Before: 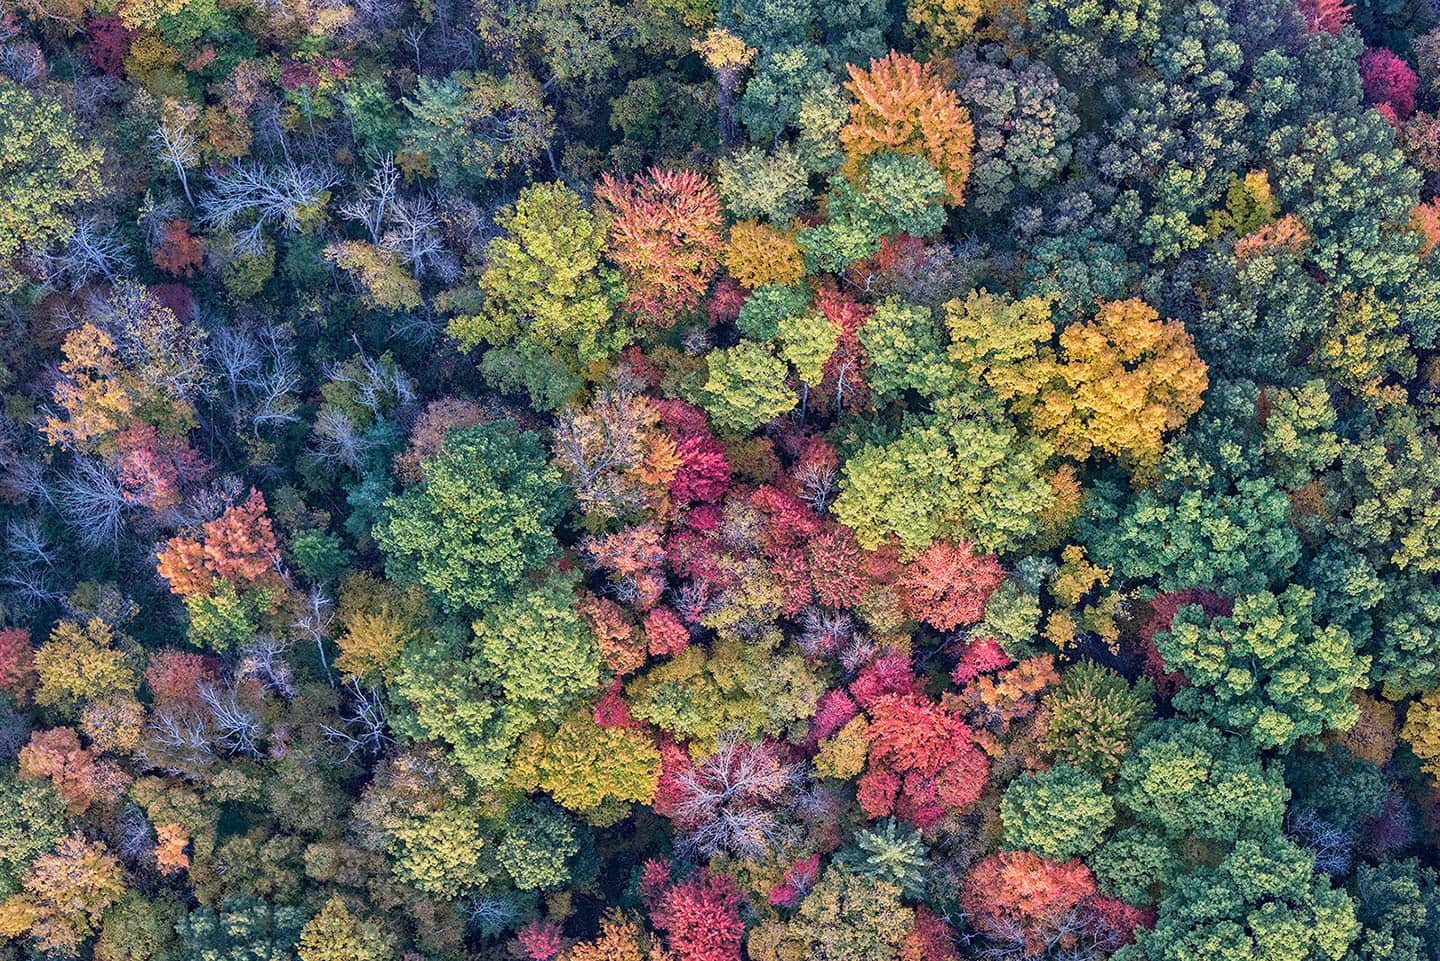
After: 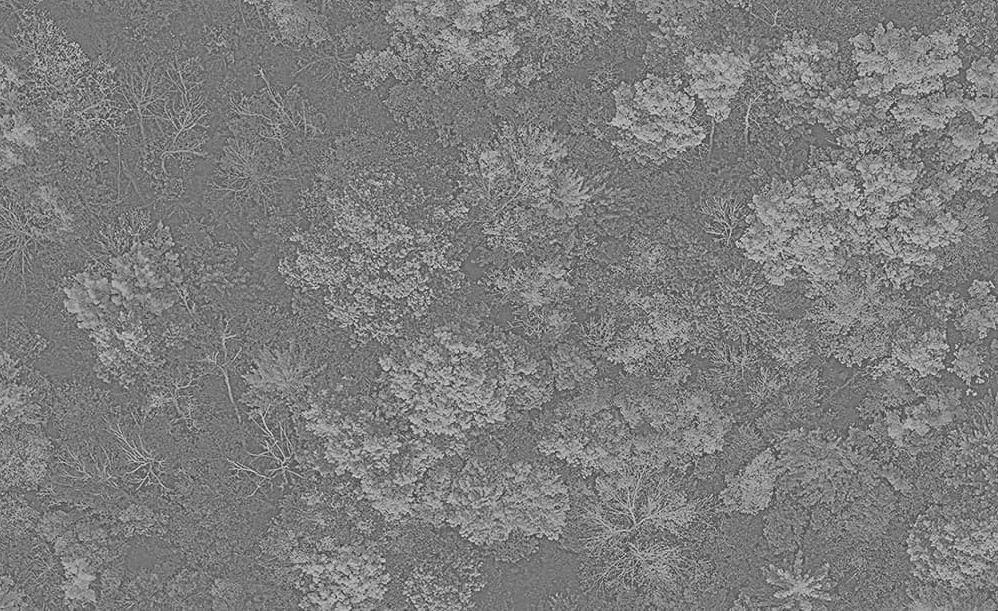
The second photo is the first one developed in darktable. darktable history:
contrast equalizer: octaves 7, y [[0.6 ×6], [0.55 ×6], [0 ×6], [0 ×6], [0 ×6]], mix 0.35
exposure: black level correction 0, exposure 2 EV, compensate highlight preservation false
crop: left 6.488%, top 27.668%, right 24.183%, bottom 8.656%
monochrome: on, module defaults
color correction: highlights a* 14.52, highlights b* 4.84
highpass: sharpness 5.84%, contrast boost 8.44%
local contrast: mode bilateral grid, contrast 20, coarseness 50, detail 130%, midtone range 0.2
